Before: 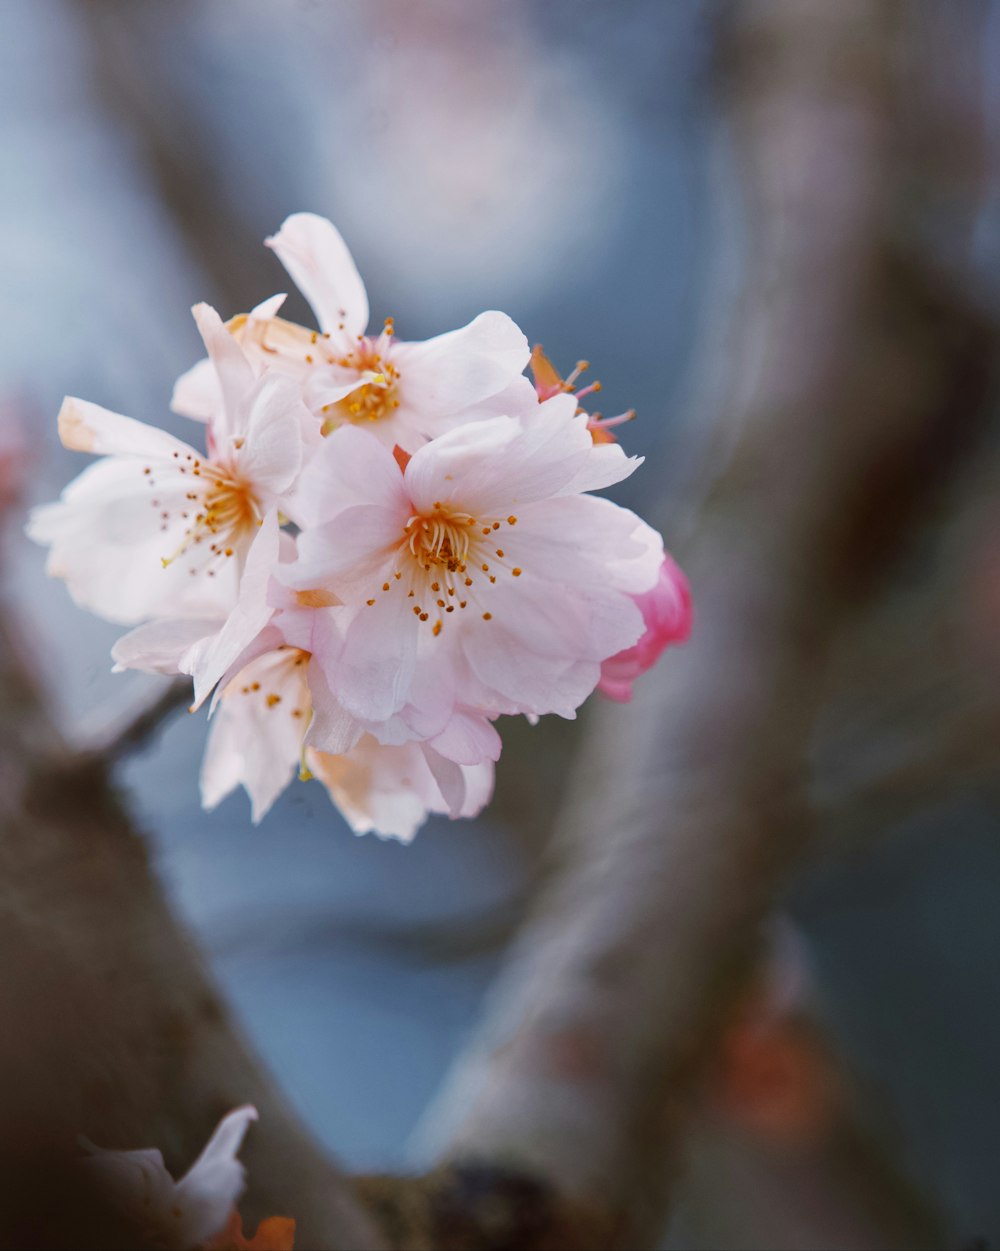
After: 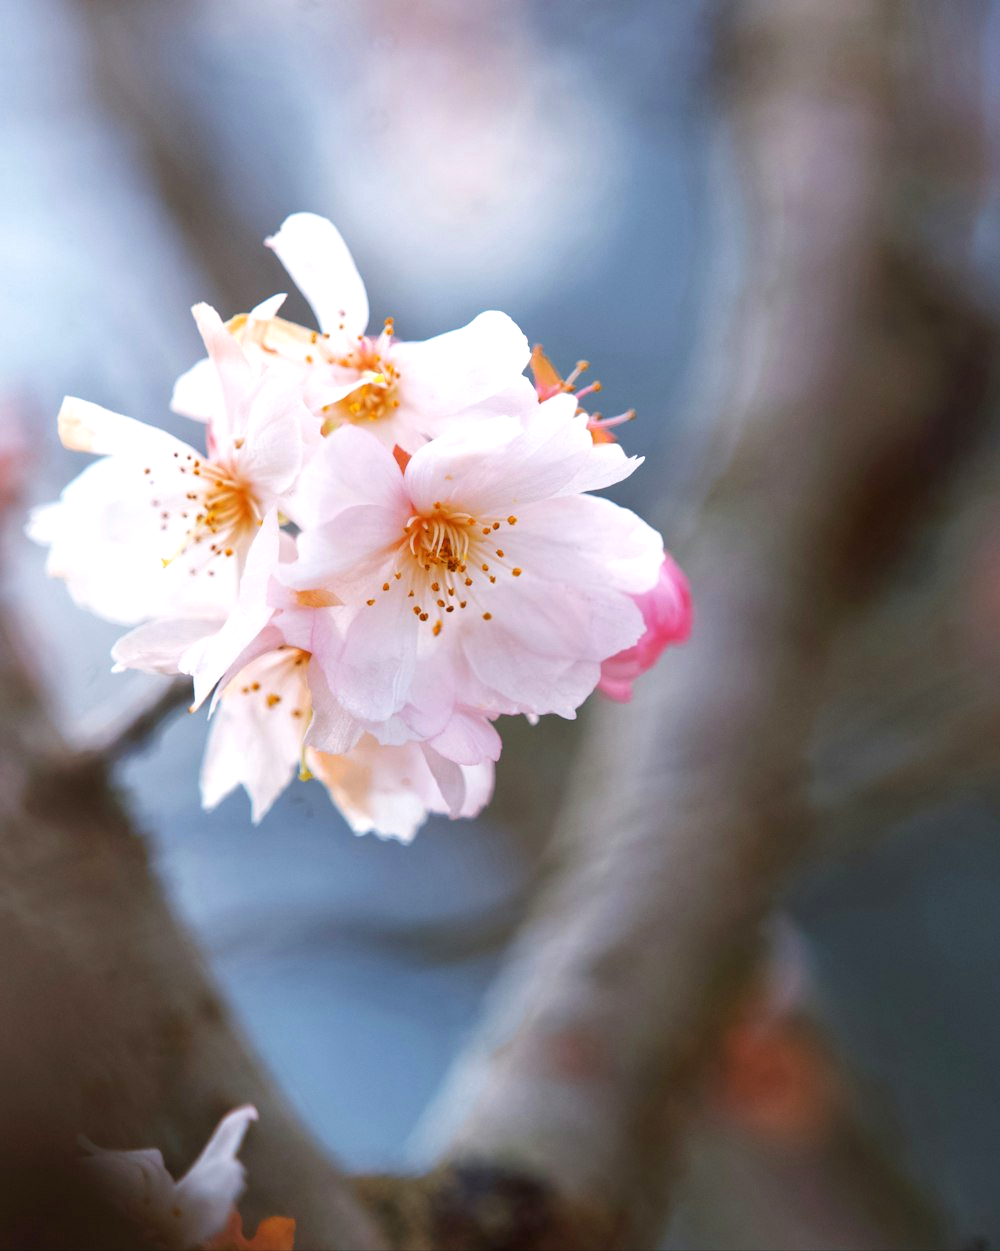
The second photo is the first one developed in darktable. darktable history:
exposure "Extra Printing Brightness": exposure 0.636 EV, compensate highlight preservation false
